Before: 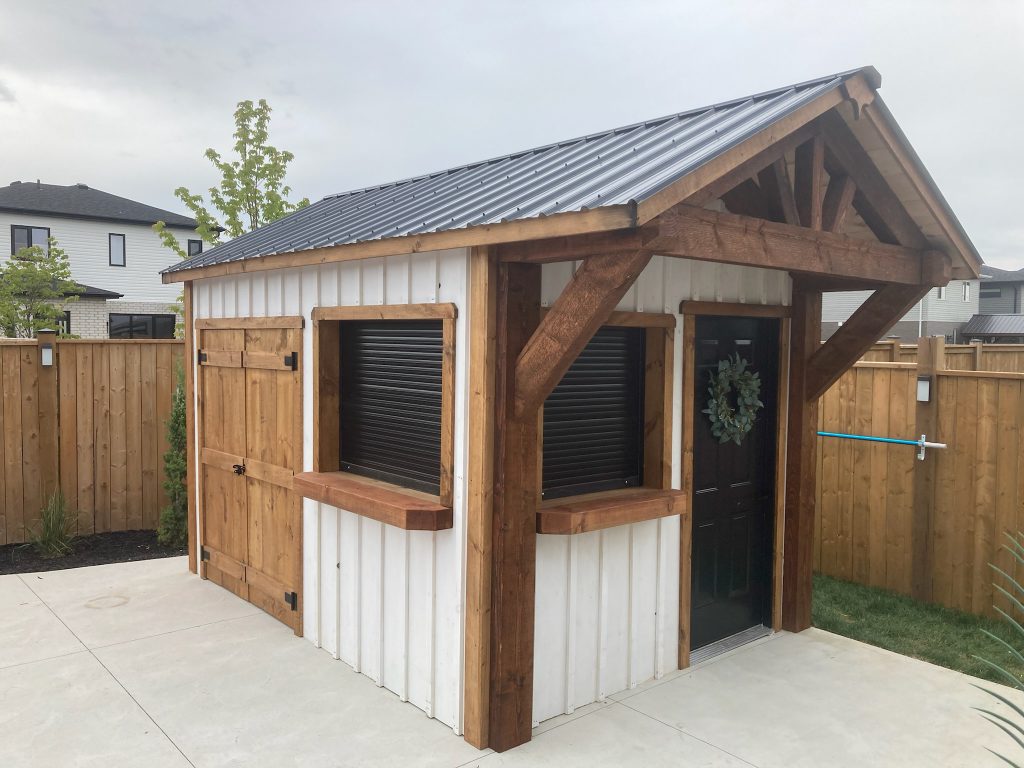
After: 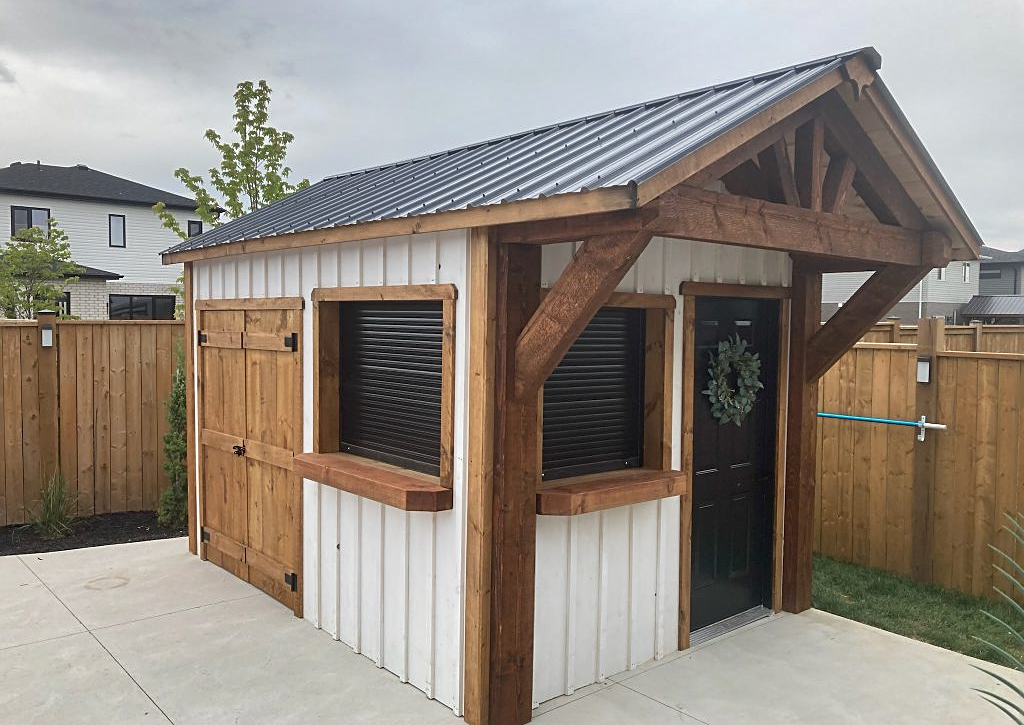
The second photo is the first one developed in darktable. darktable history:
crop and rotate: top 2.479%, bottom 3.018%
sharpen: on, module defaults
shadows and highlights: shadows 43.71, white point adjustment -1.46, soften with gaussian
